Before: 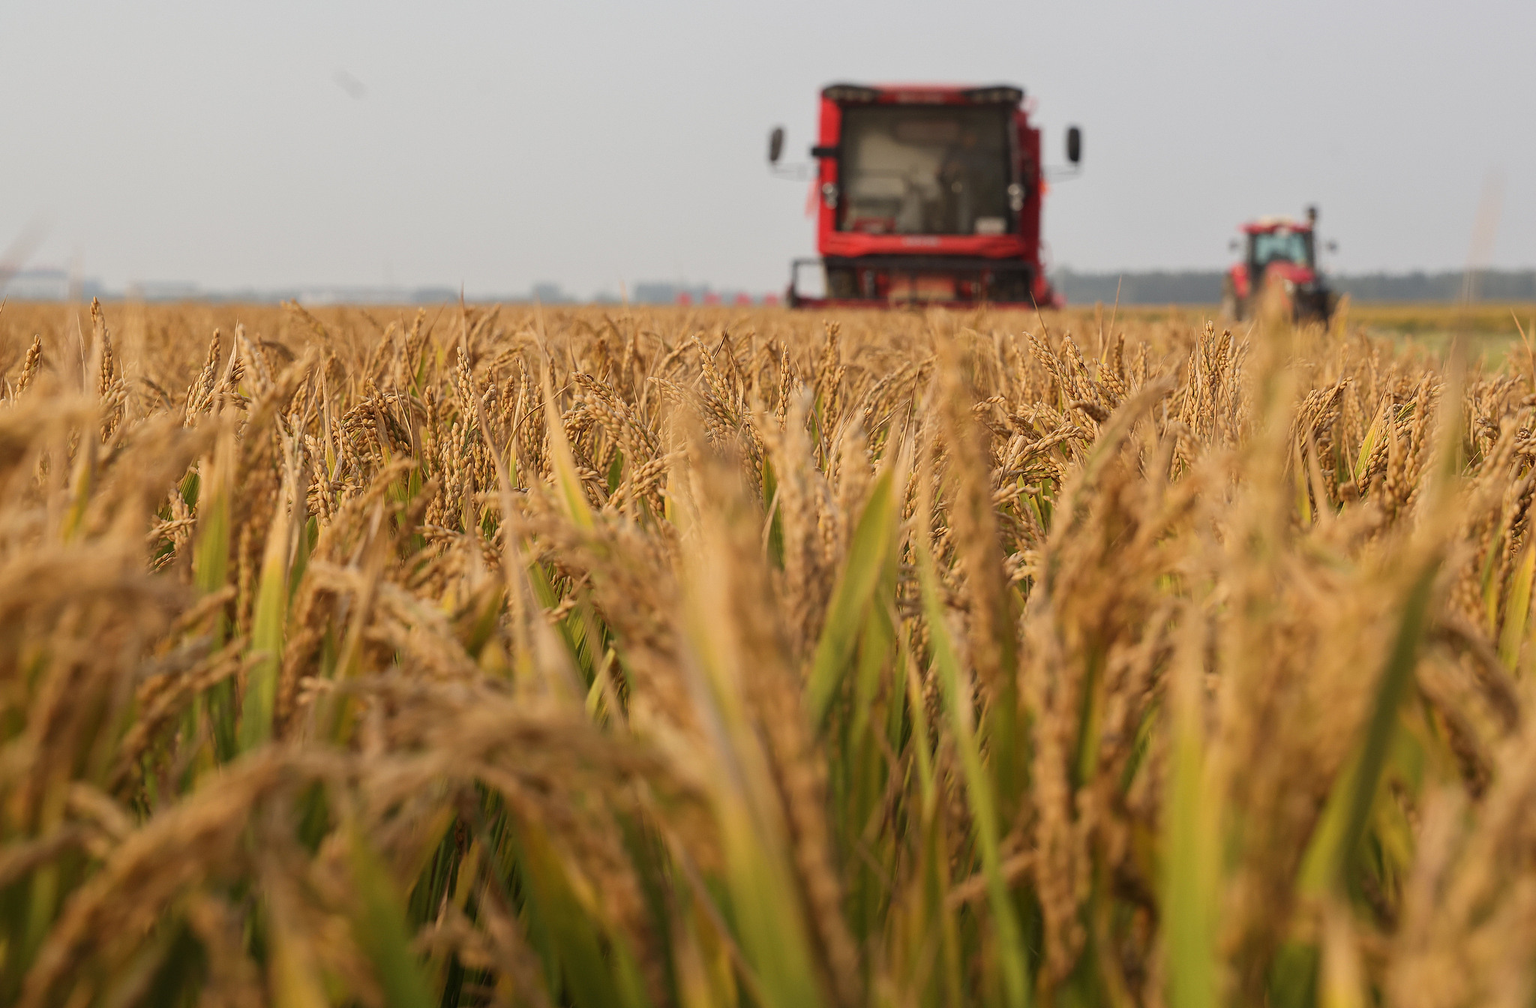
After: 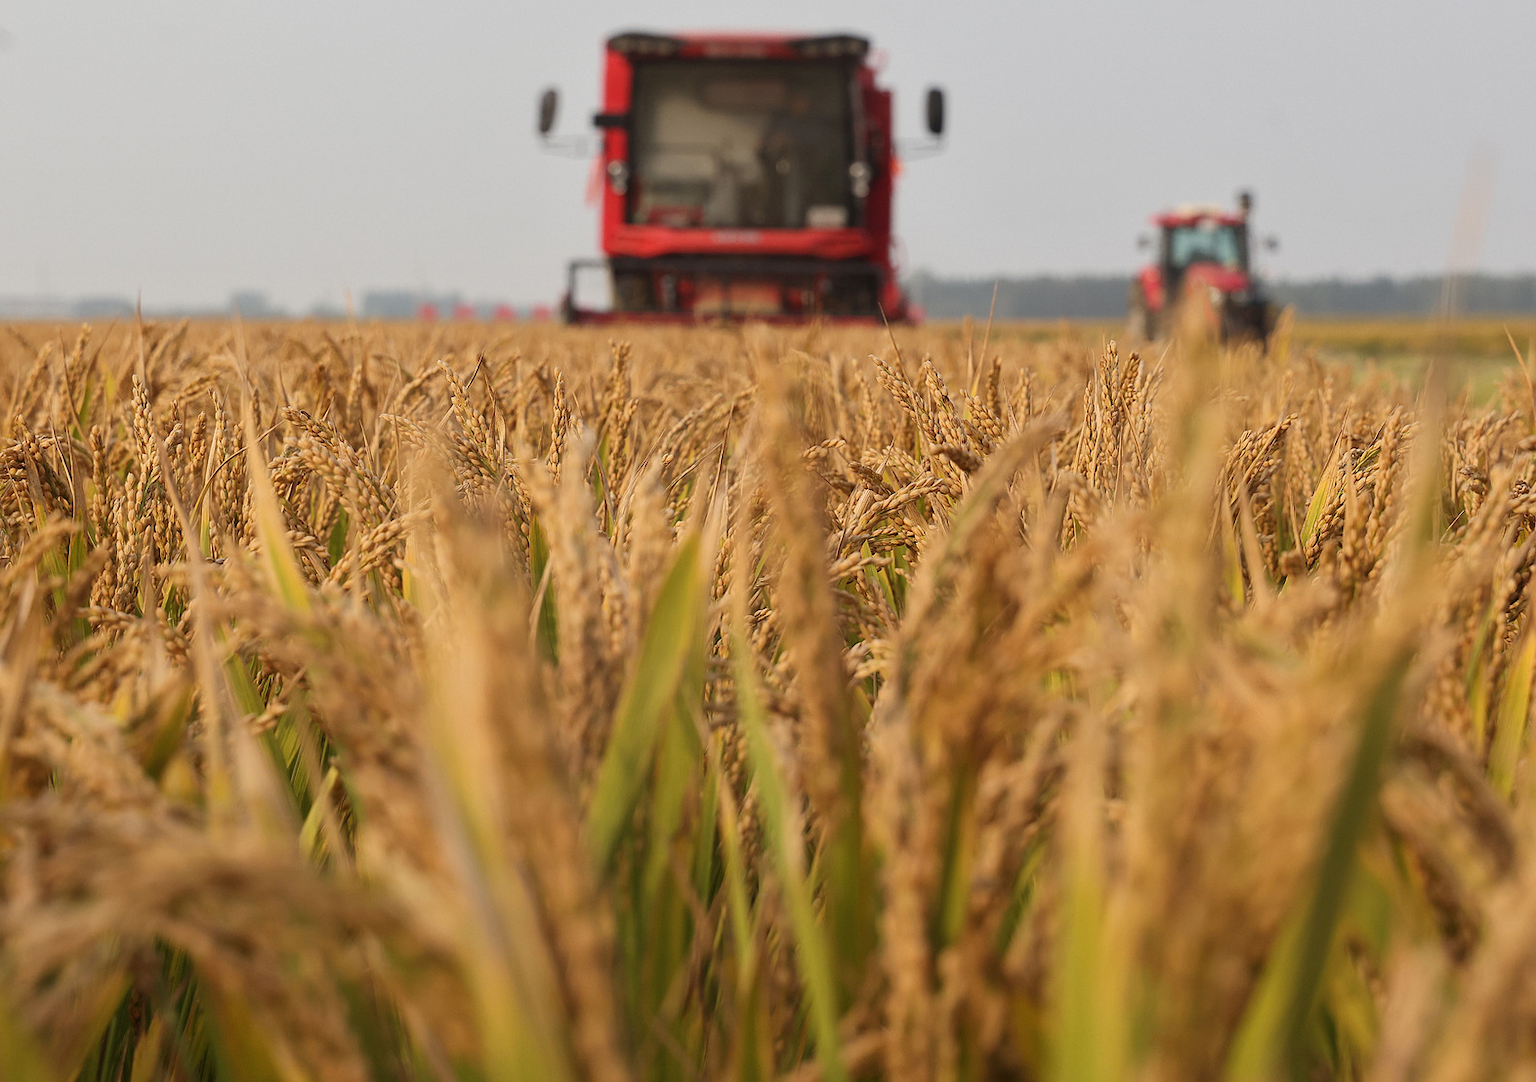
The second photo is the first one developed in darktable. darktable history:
crop: left 23.186%, top 5.898%, bottom 11.563%
tone equalizer: on, module defaults
